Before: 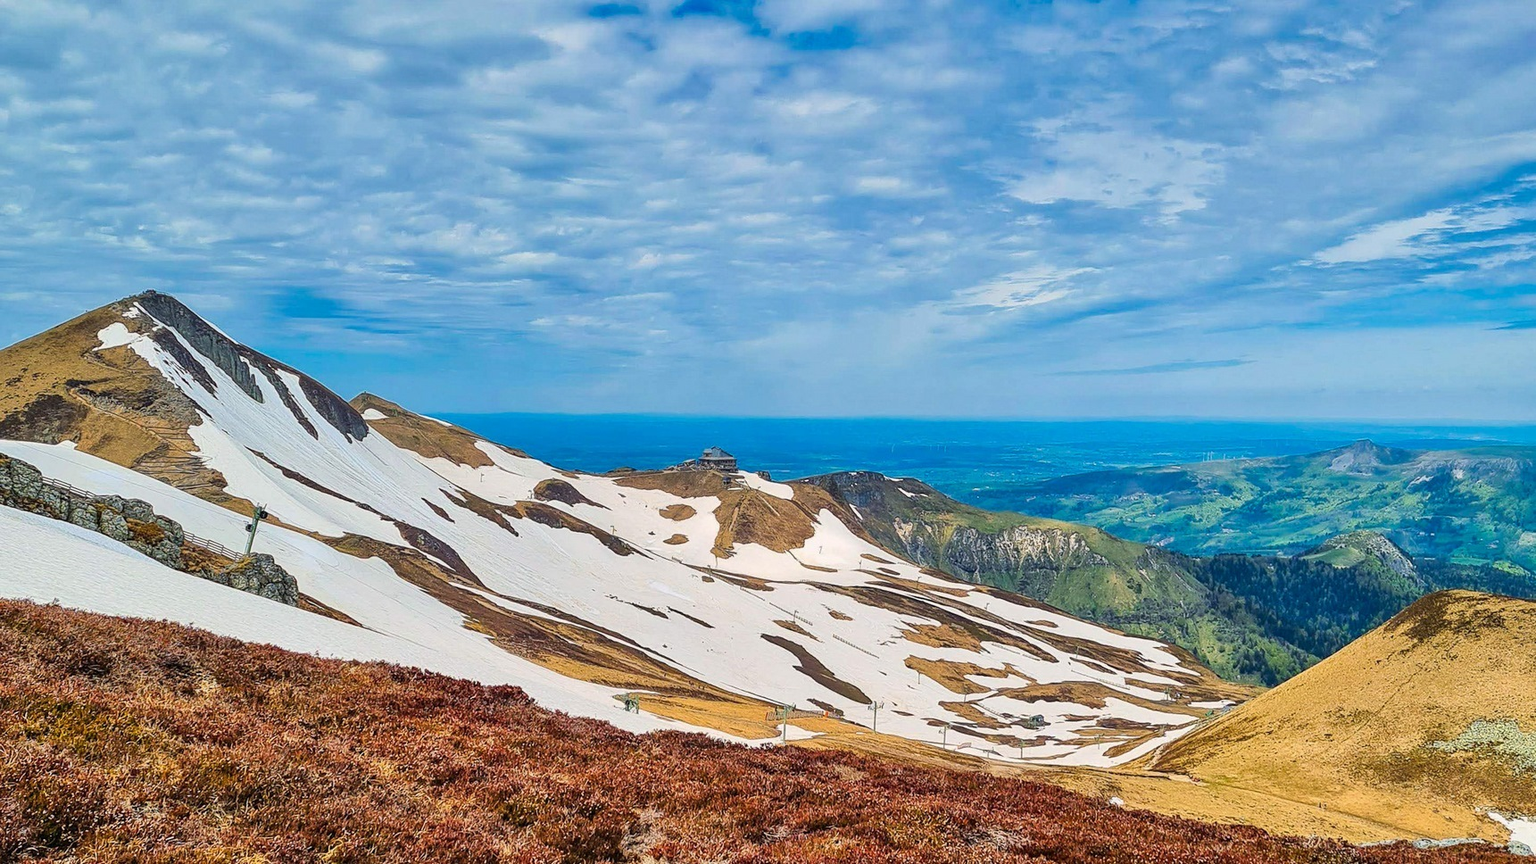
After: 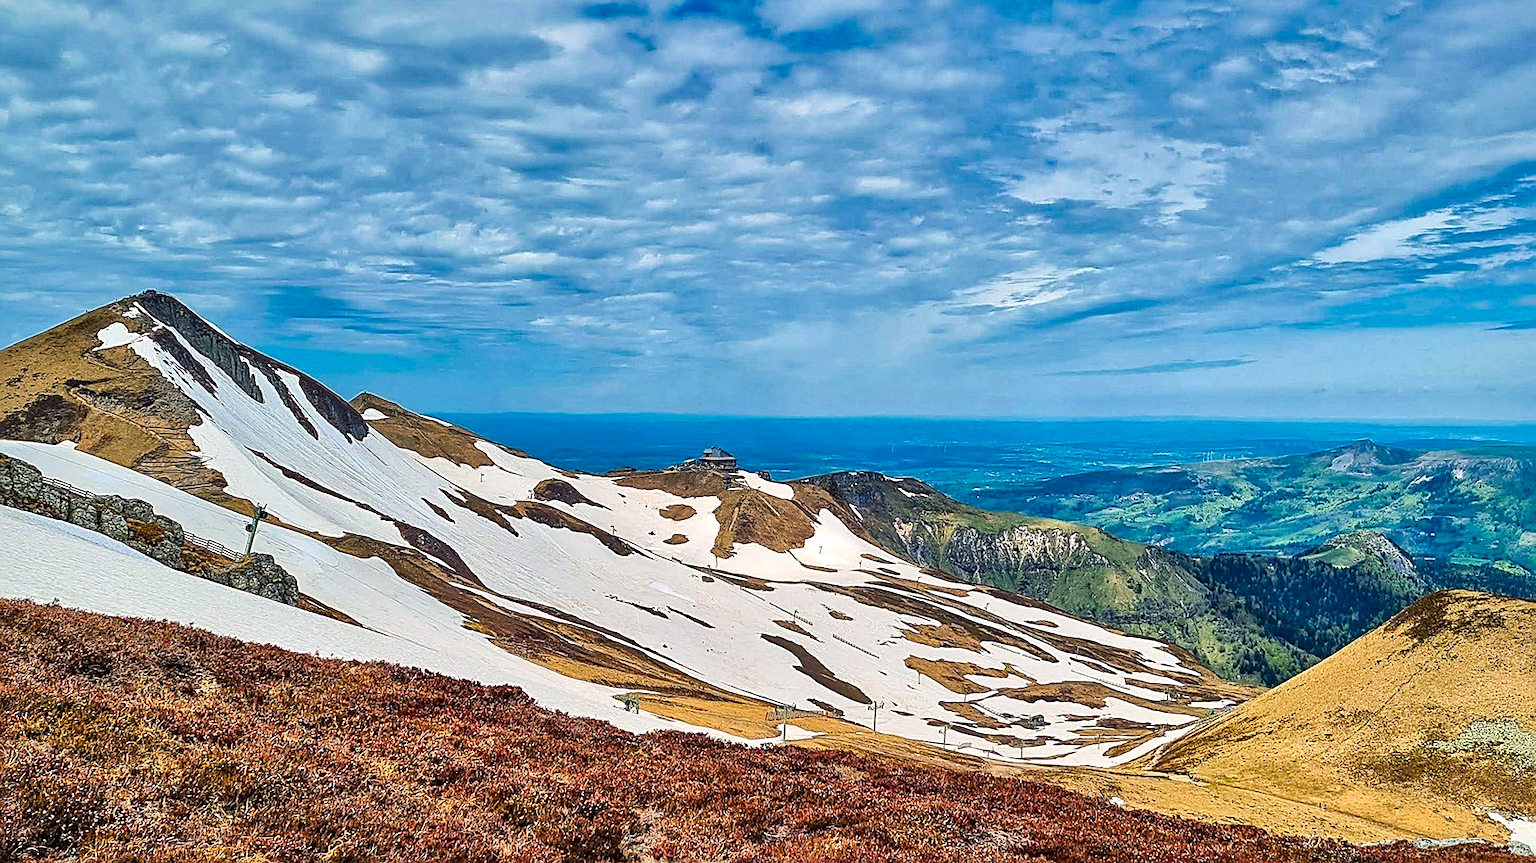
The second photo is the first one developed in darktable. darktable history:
sharpen: on, module defaults
haze removal: compatibility mode true, adaptive false
local contrast: mode bilateral grid, contrast 25, coarseness 60, detail 151%, midtone range 0.2
